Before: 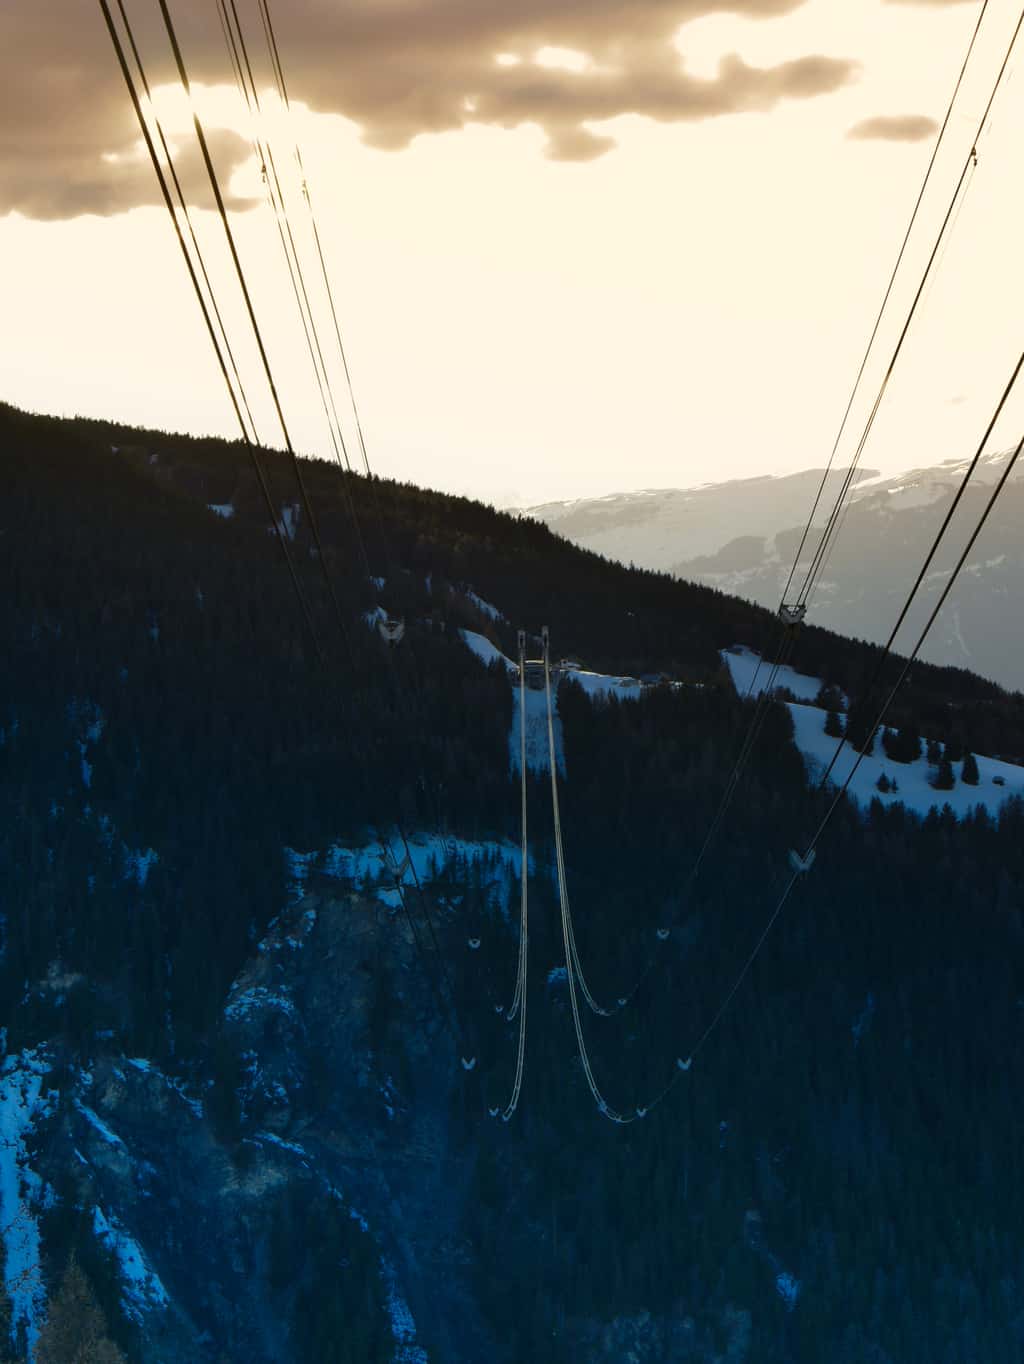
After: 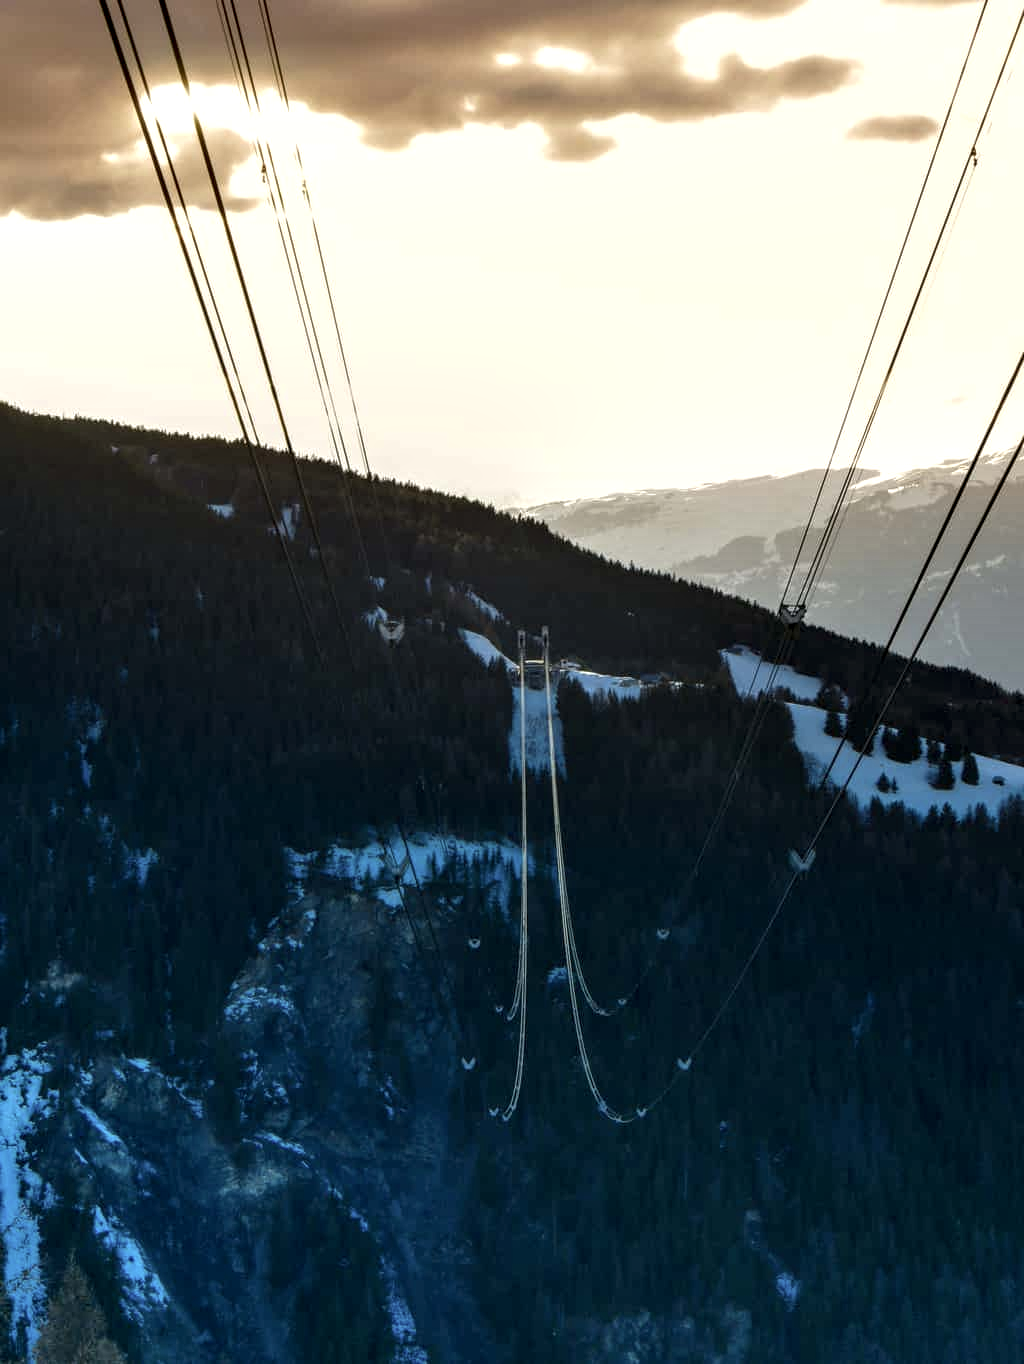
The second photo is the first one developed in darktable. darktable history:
local contrast: highlights 64%, shadows 54%, detail 169%, midtone range 0.515
